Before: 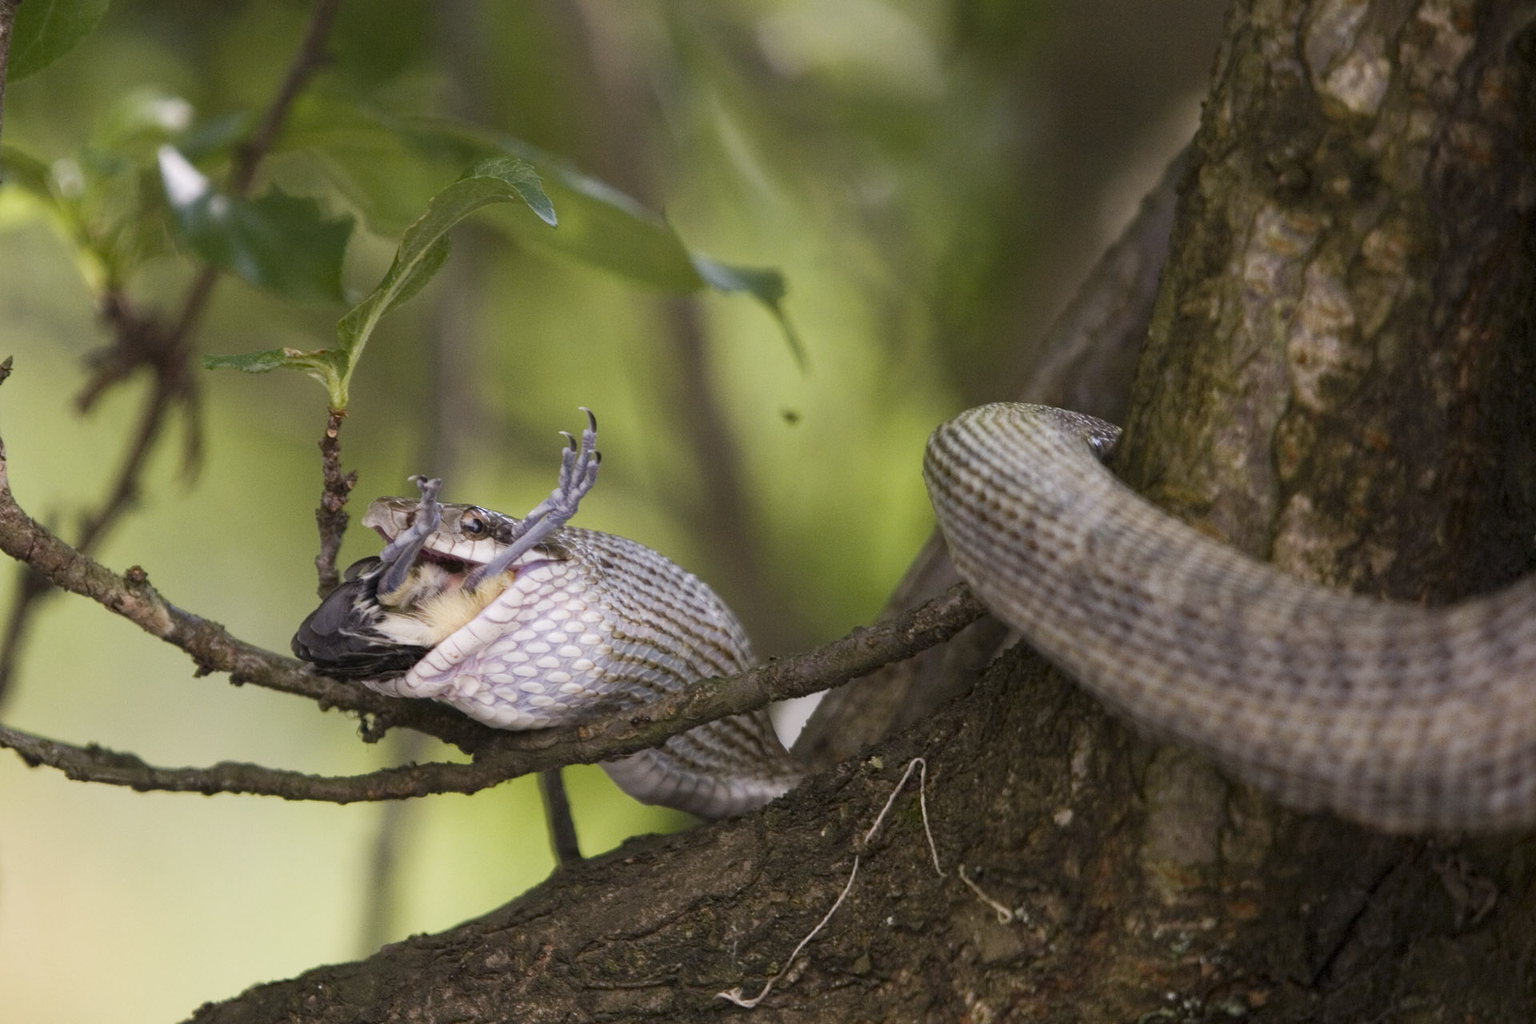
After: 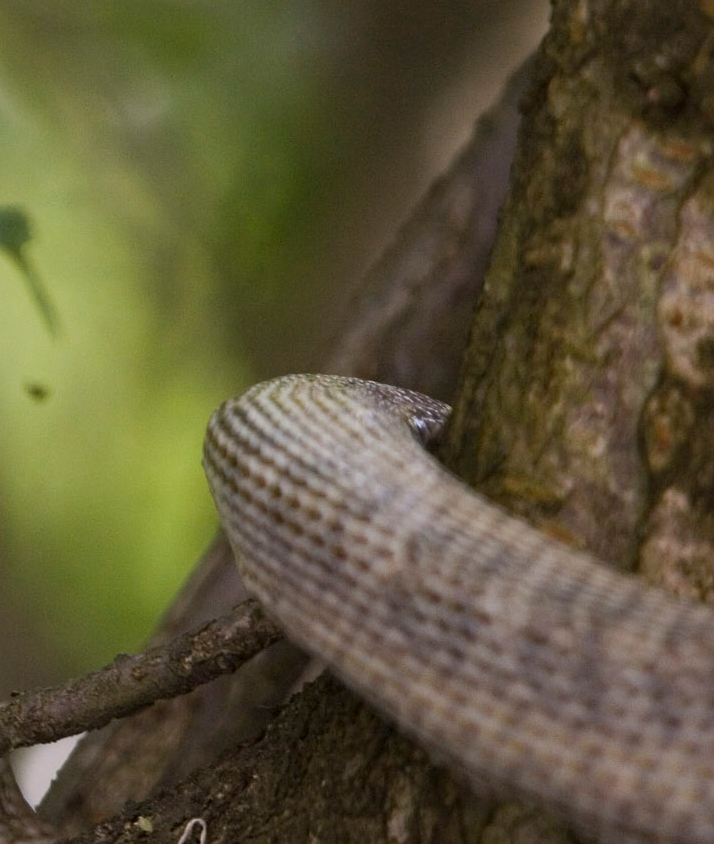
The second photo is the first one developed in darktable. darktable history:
crop and rotate: left 49.57%, top 10.14%, right 13.211%, bottom 23.873%
